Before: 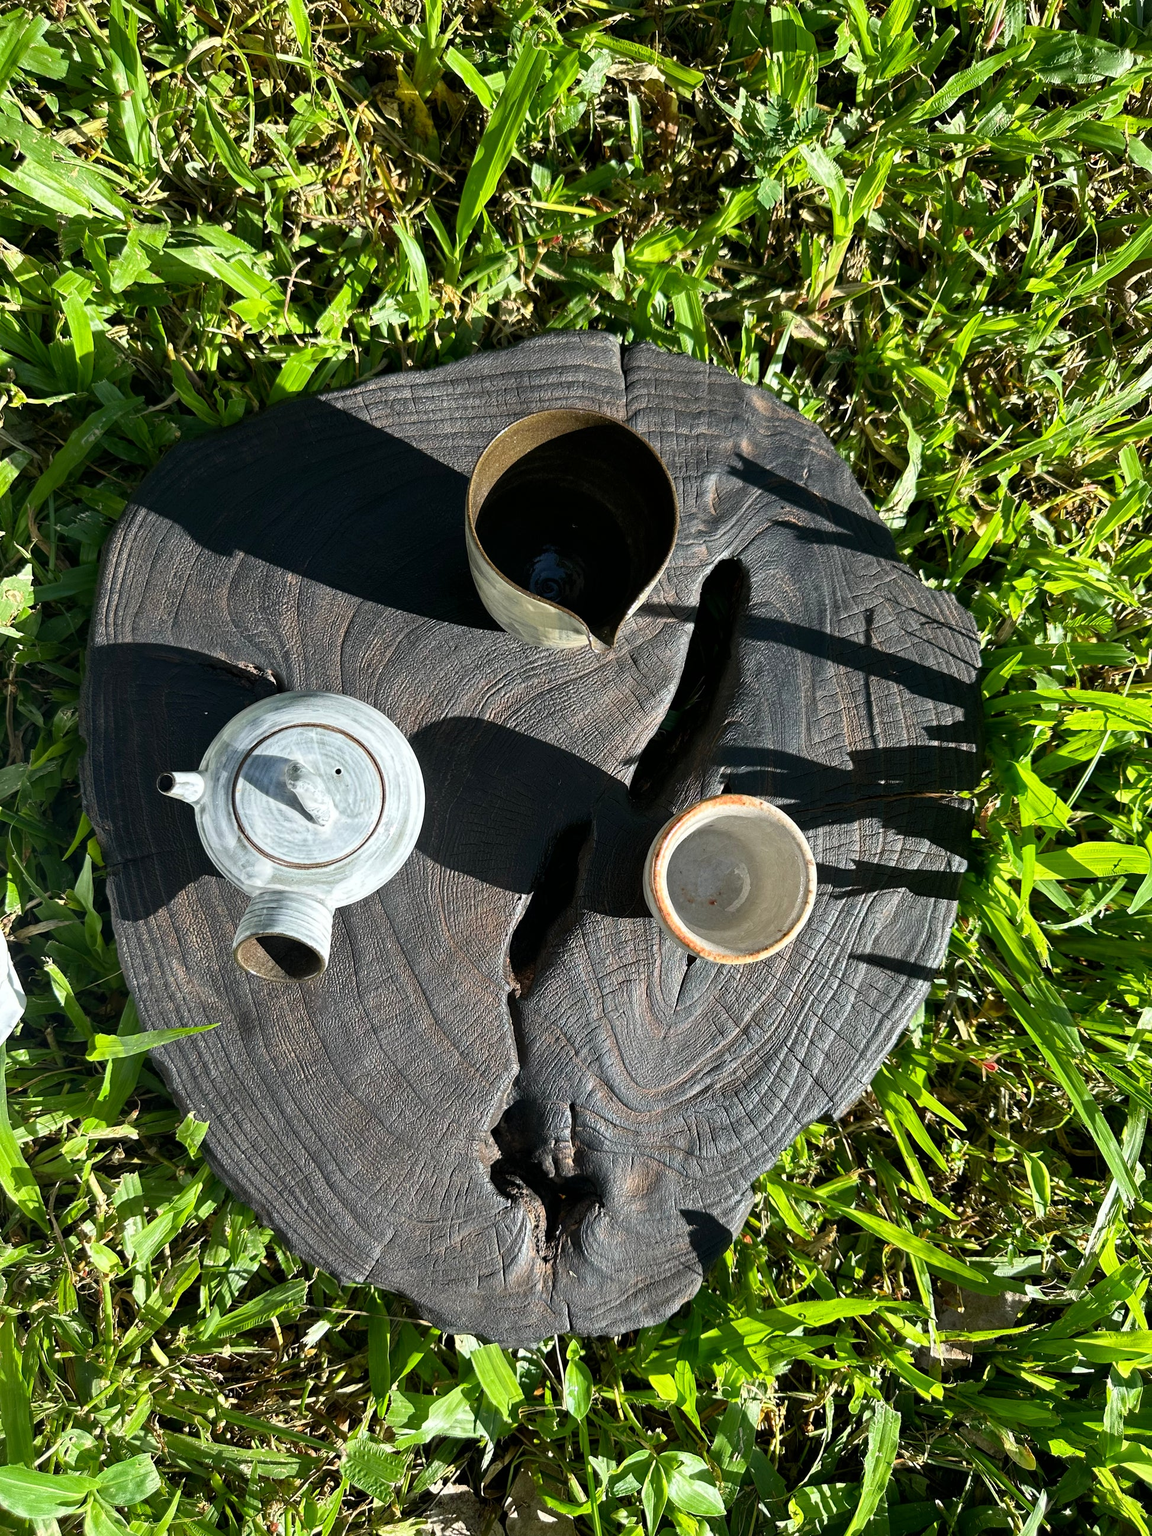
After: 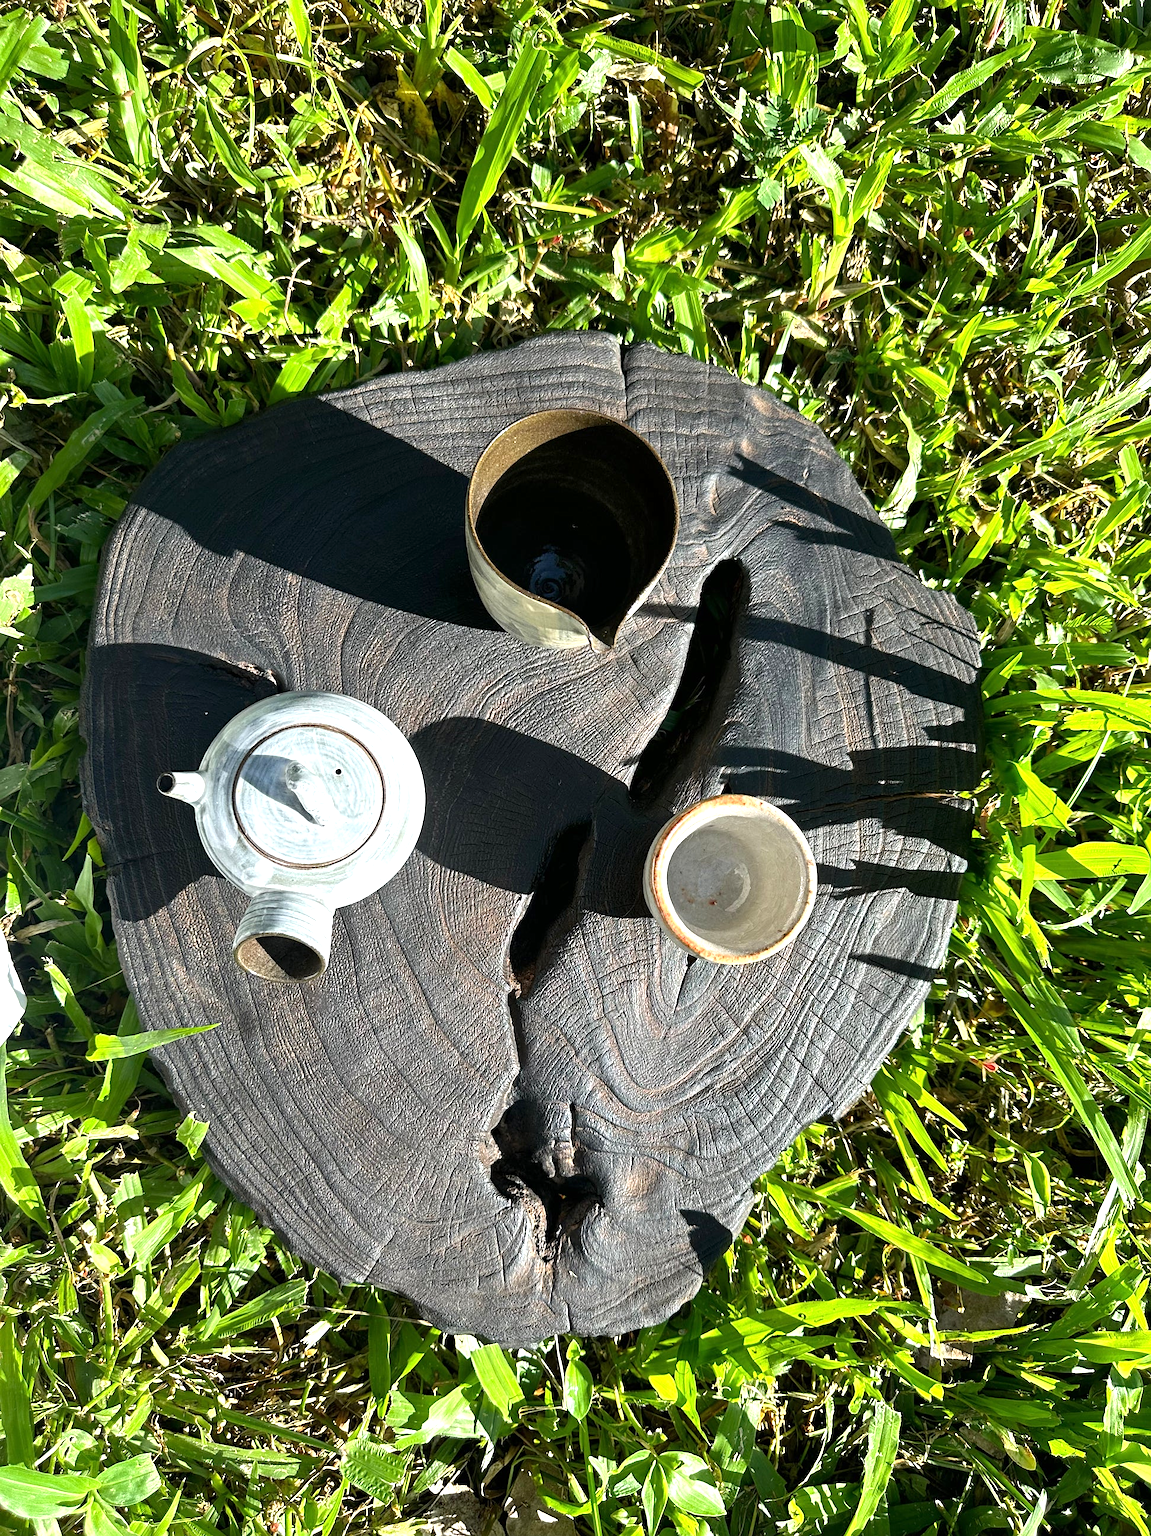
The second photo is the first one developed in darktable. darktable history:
sharpen: amount 0.208
exposure: exposure 0.552 EV, compensate exposure bias true, compensate highlight preservation false
